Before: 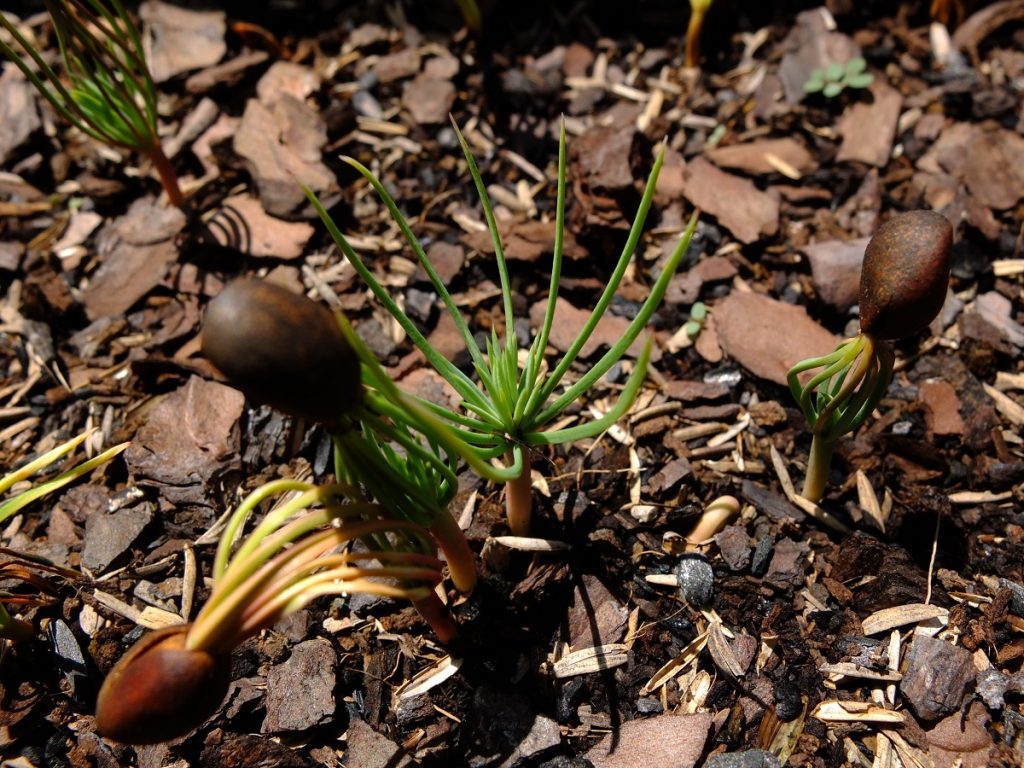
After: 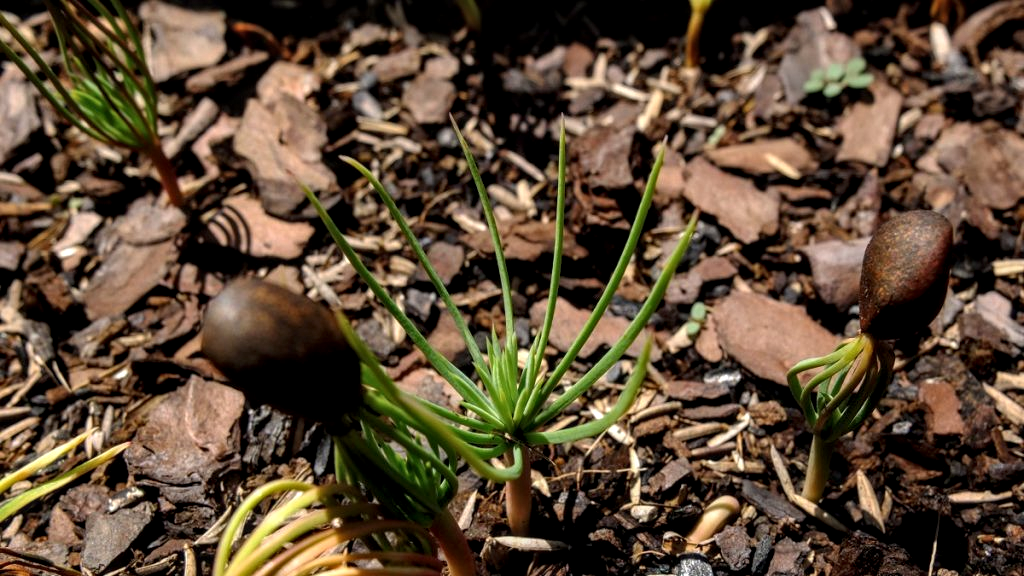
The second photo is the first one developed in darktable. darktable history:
crop: bottom 24.988%
local contrast: detail 142%
